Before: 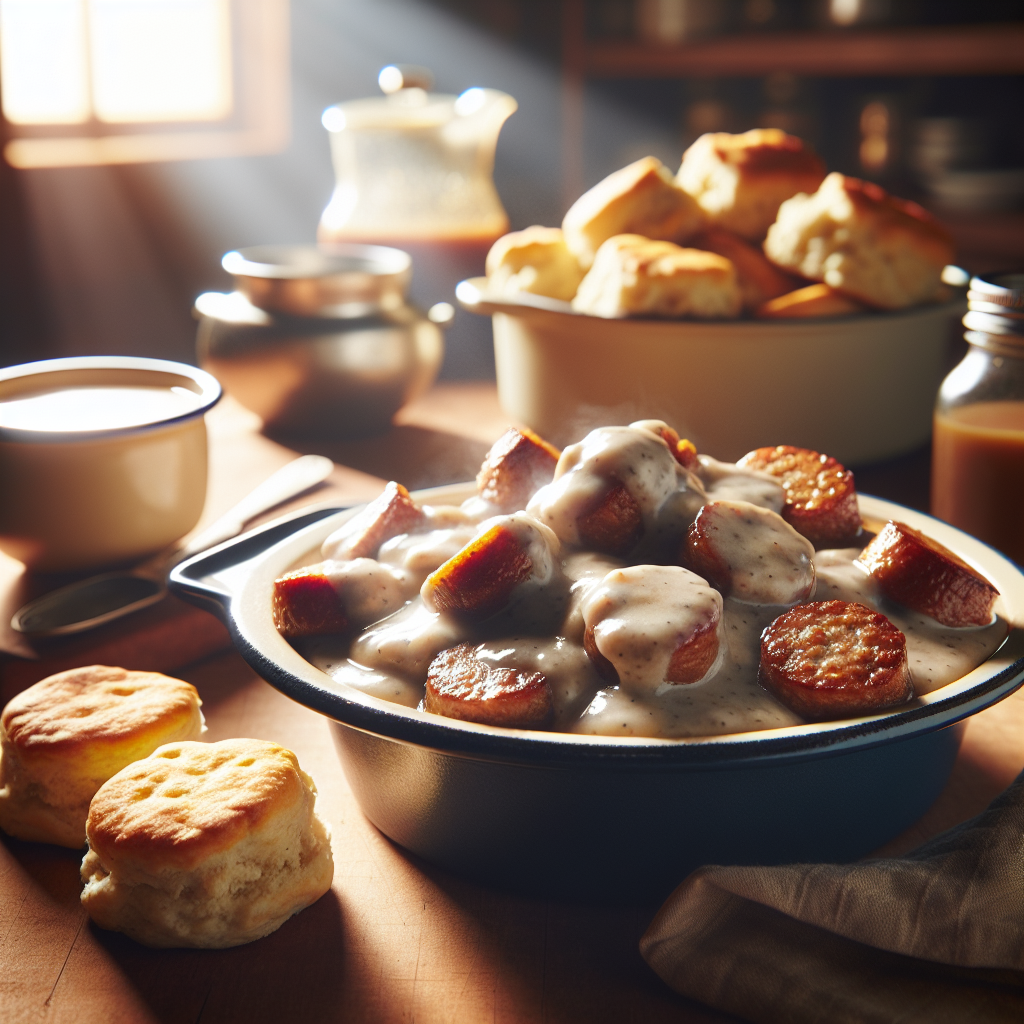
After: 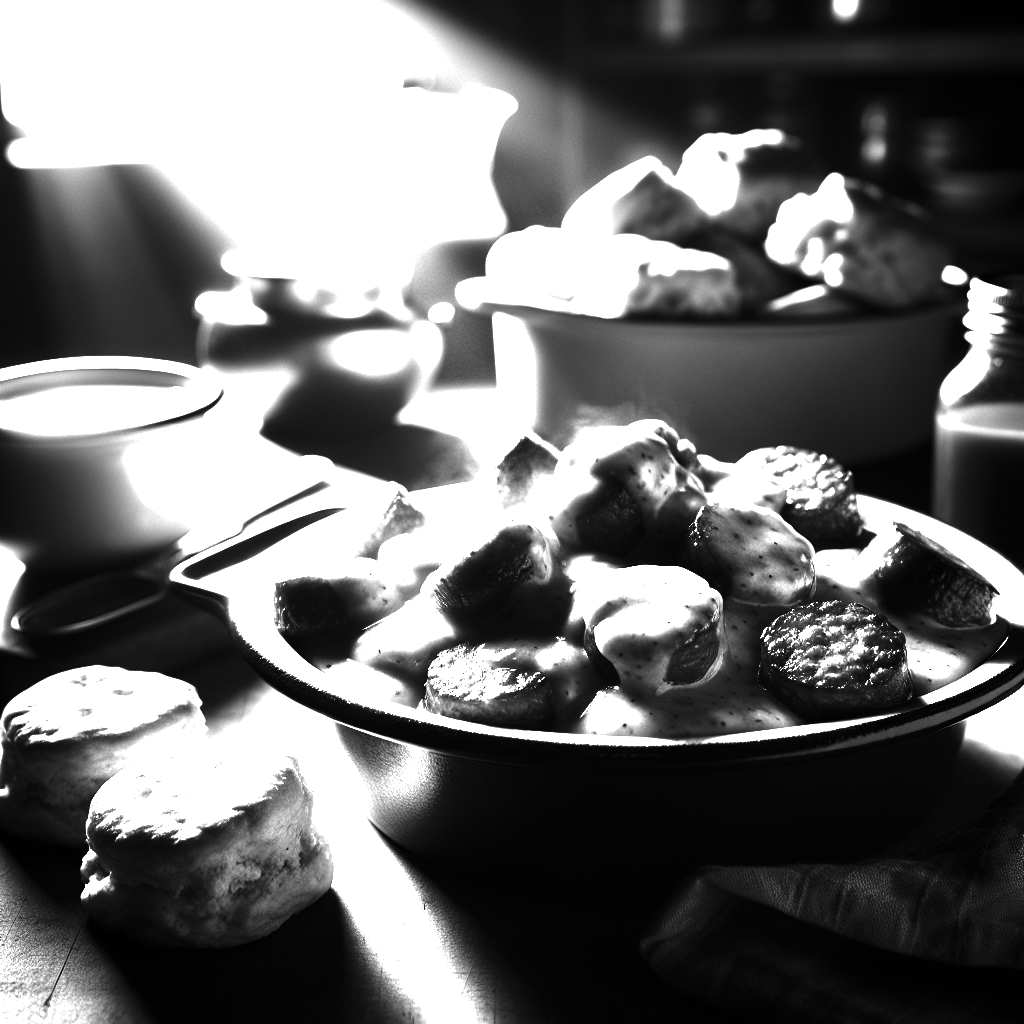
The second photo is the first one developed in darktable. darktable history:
contrast brightness saturation: contrast 0.02, brightness -1, saturation -1
exposure: black level correction 0, exposure 1.7 EV, compensate exposure bias true, compensate highlight preservation false
